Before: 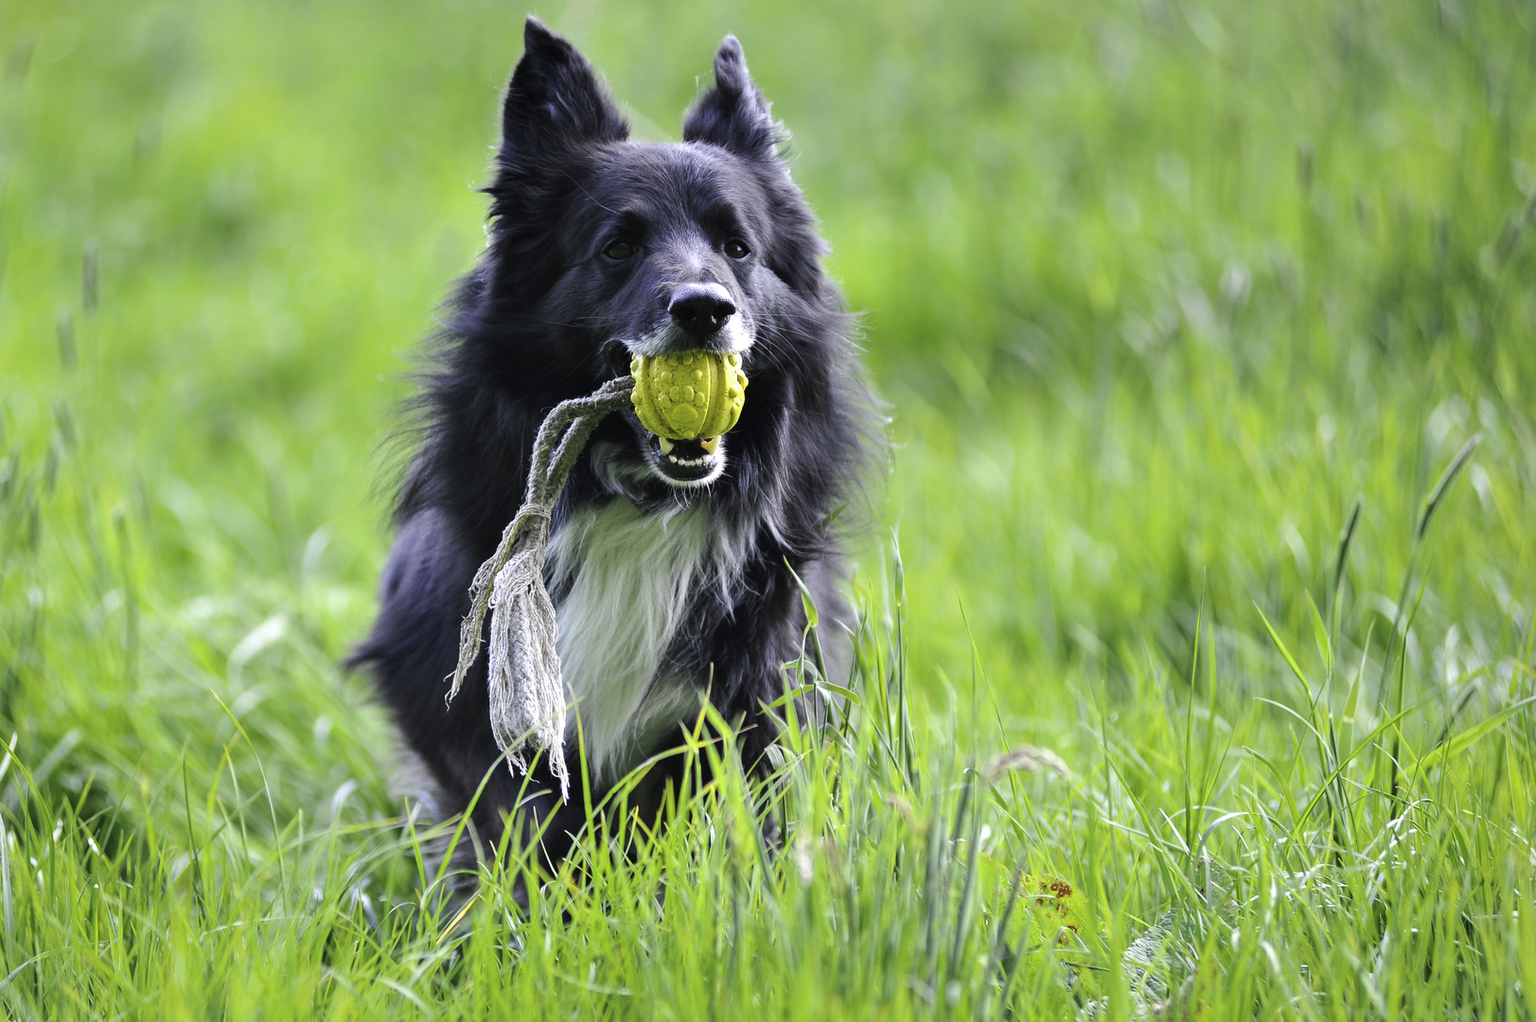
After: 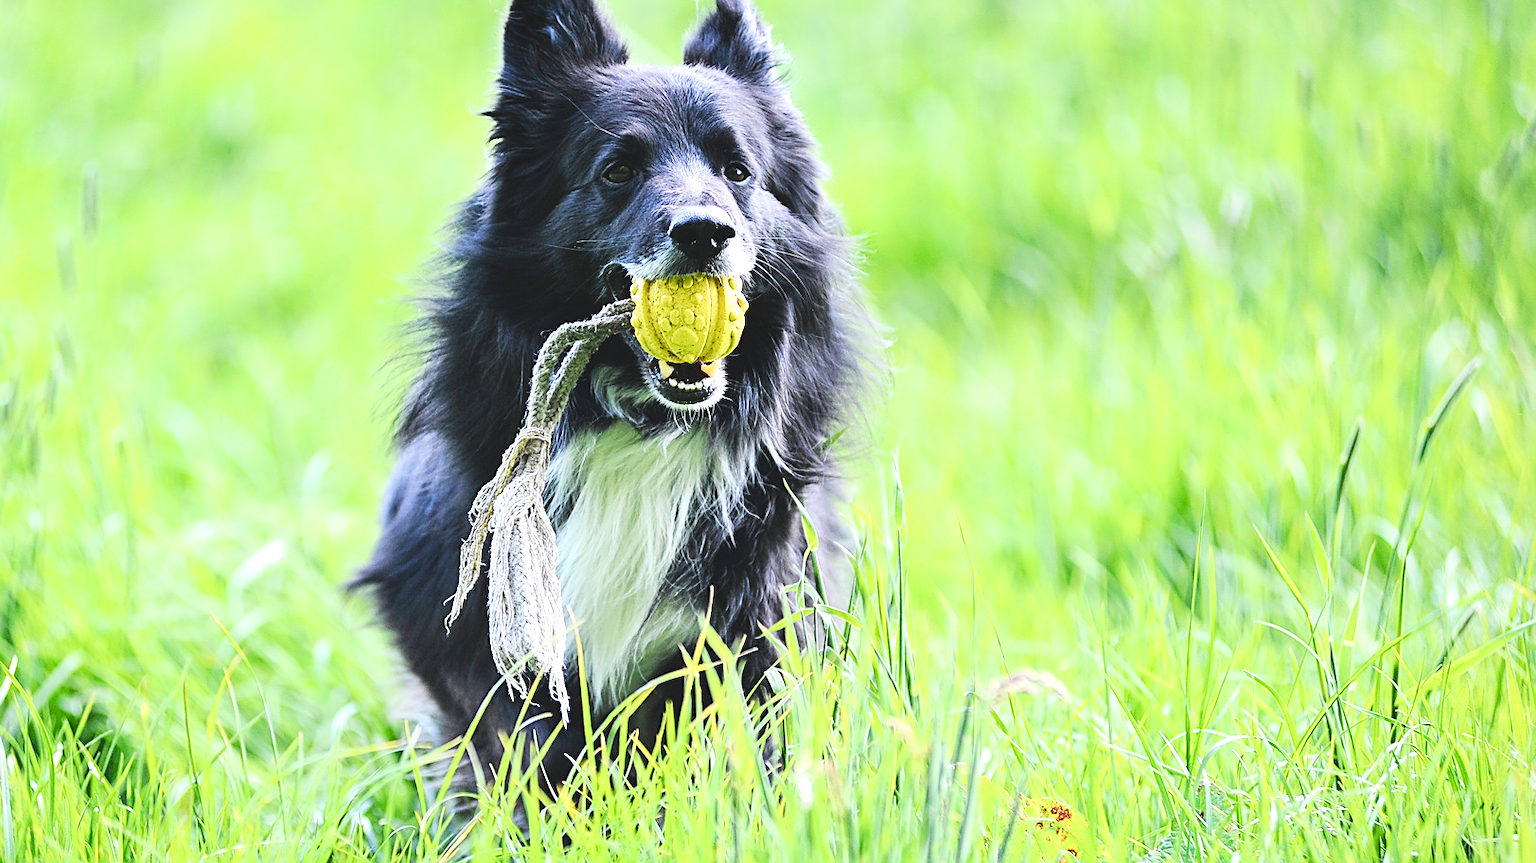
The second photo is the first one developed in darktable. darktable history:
base curve: curves: ch0 [(0, 0) (0.036, 0.025) (0.121, 0.166) (0.206, 0.329) (0.605, 0.79) (1, 1)]
color balance rgb: global offset › luminance 1.997%, perceptual saturation grading › global saturation 20%, perceptual saturation grading › highlights -50.285%, perceptual saturation grading › shadows 30.254%, perceptual brilliance grading › highlights 9.516%, perceptual brilliance grading › mid-tones 4.856%, global vibrance 10.863%
sharpen: amount 0.75
crop: top 7.563%, bottom 7.927%
